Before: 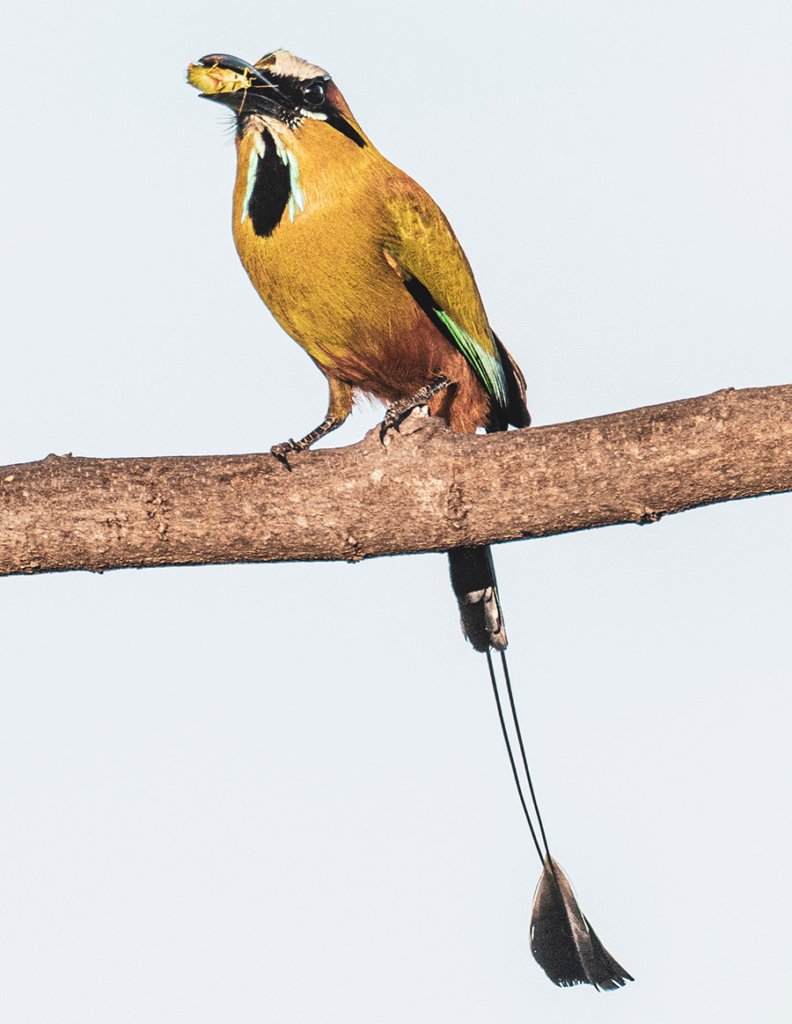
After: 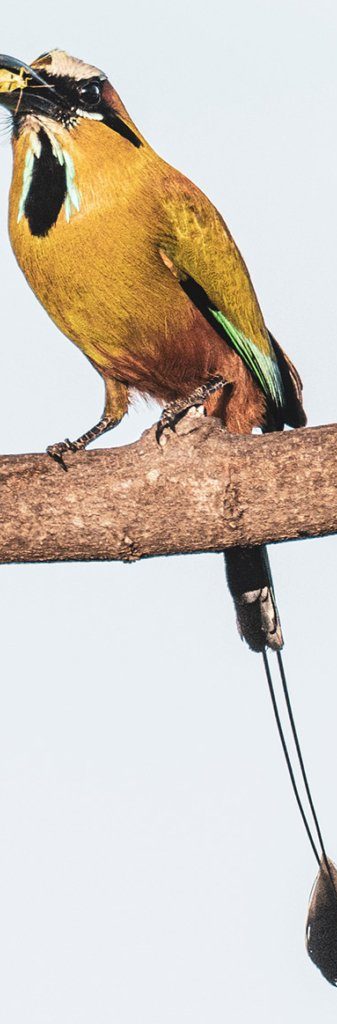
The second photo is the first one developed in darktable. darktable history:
crop: left 28.322%, right 29.123%
